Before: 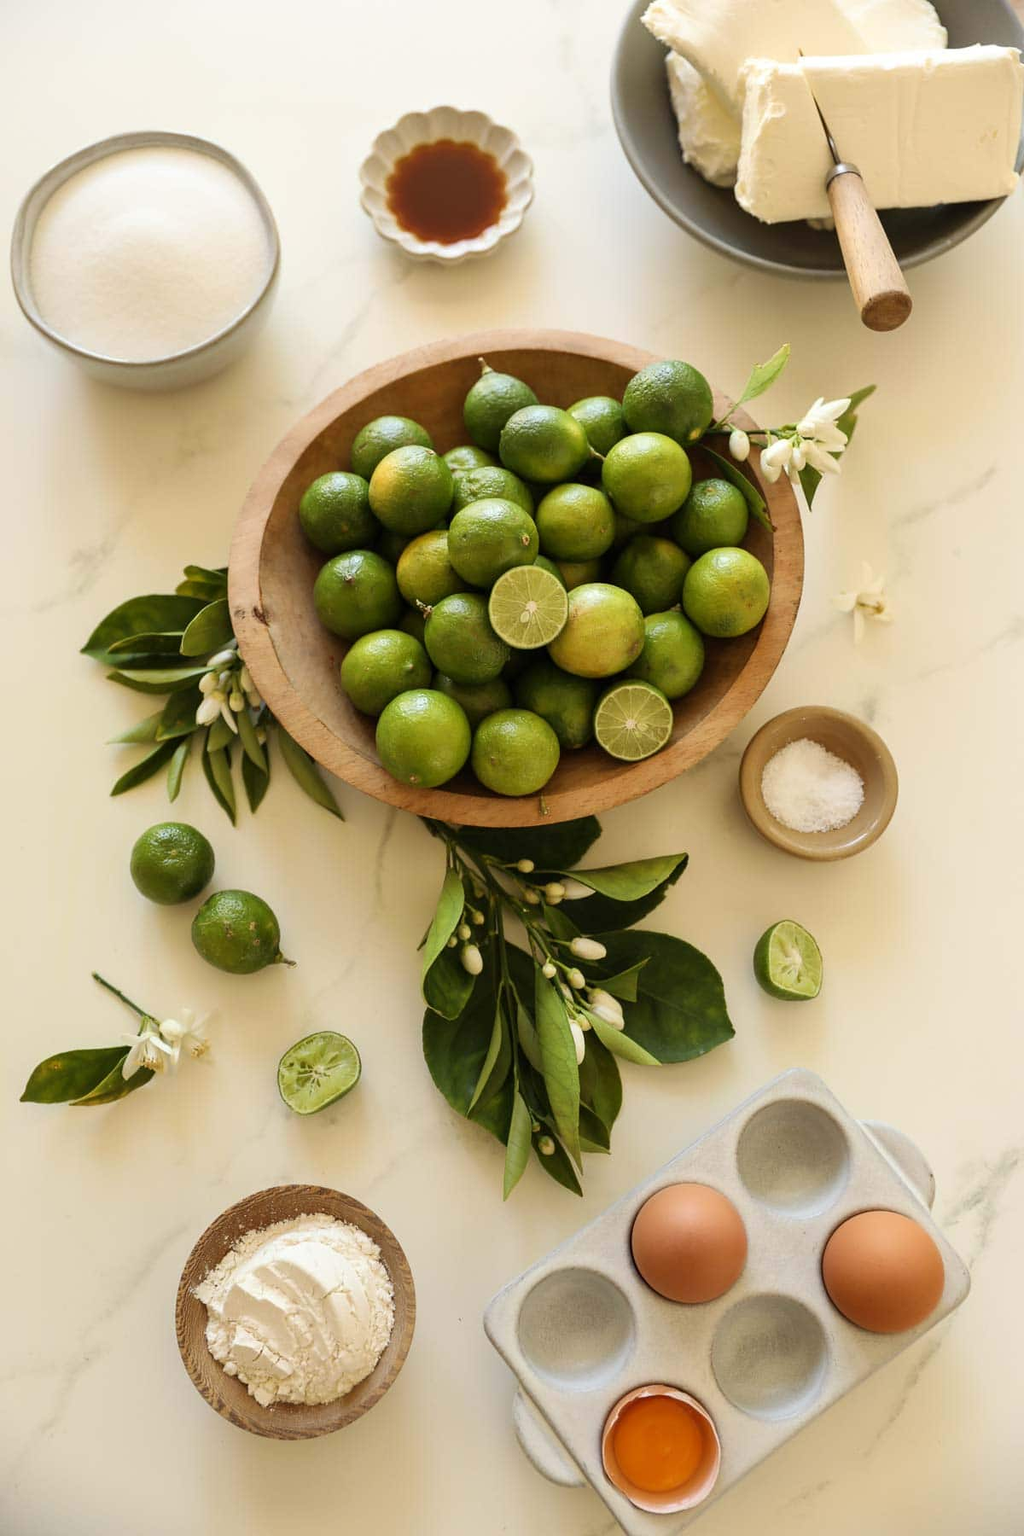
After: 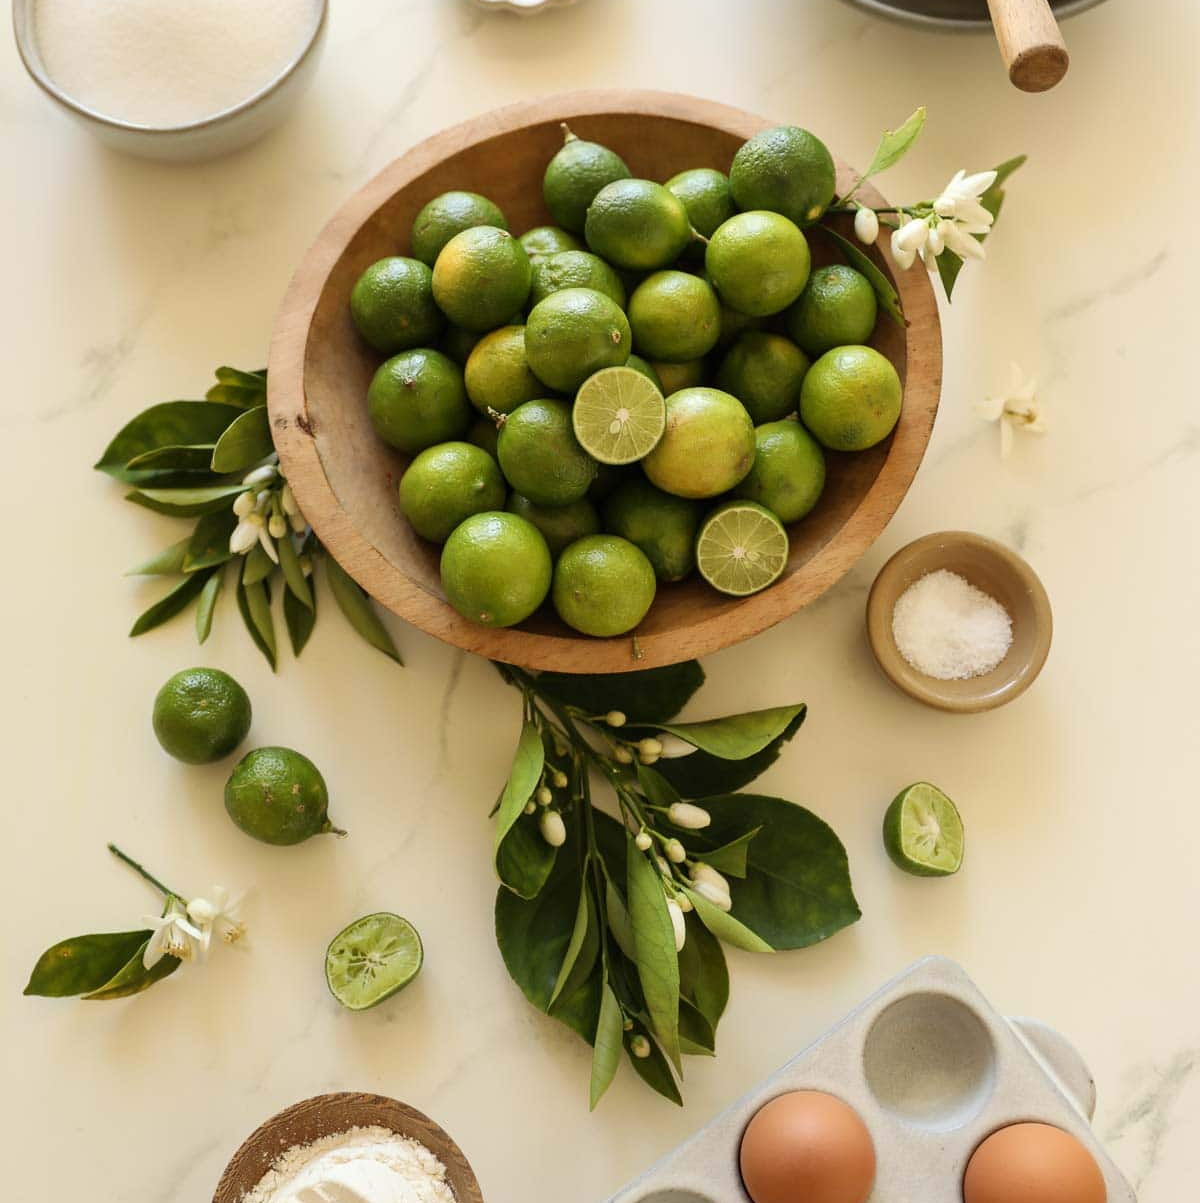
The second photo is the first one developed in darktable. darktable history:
crop: top 16.457%, bottom 16.69%
